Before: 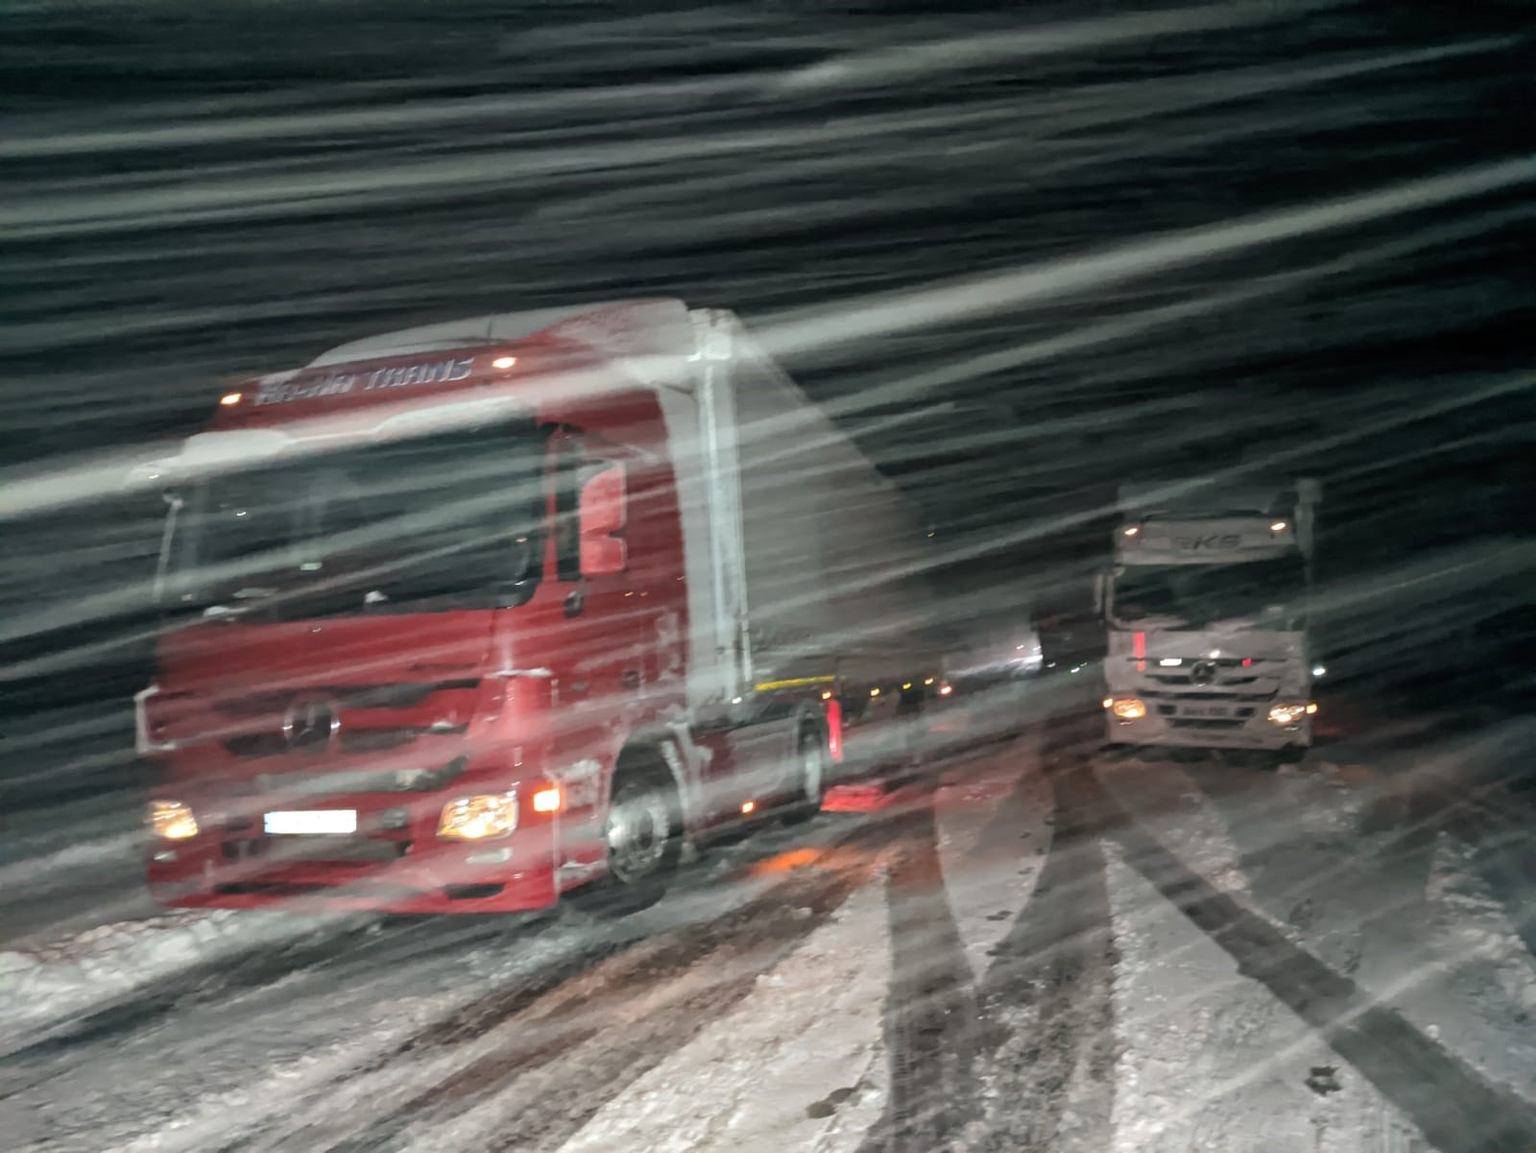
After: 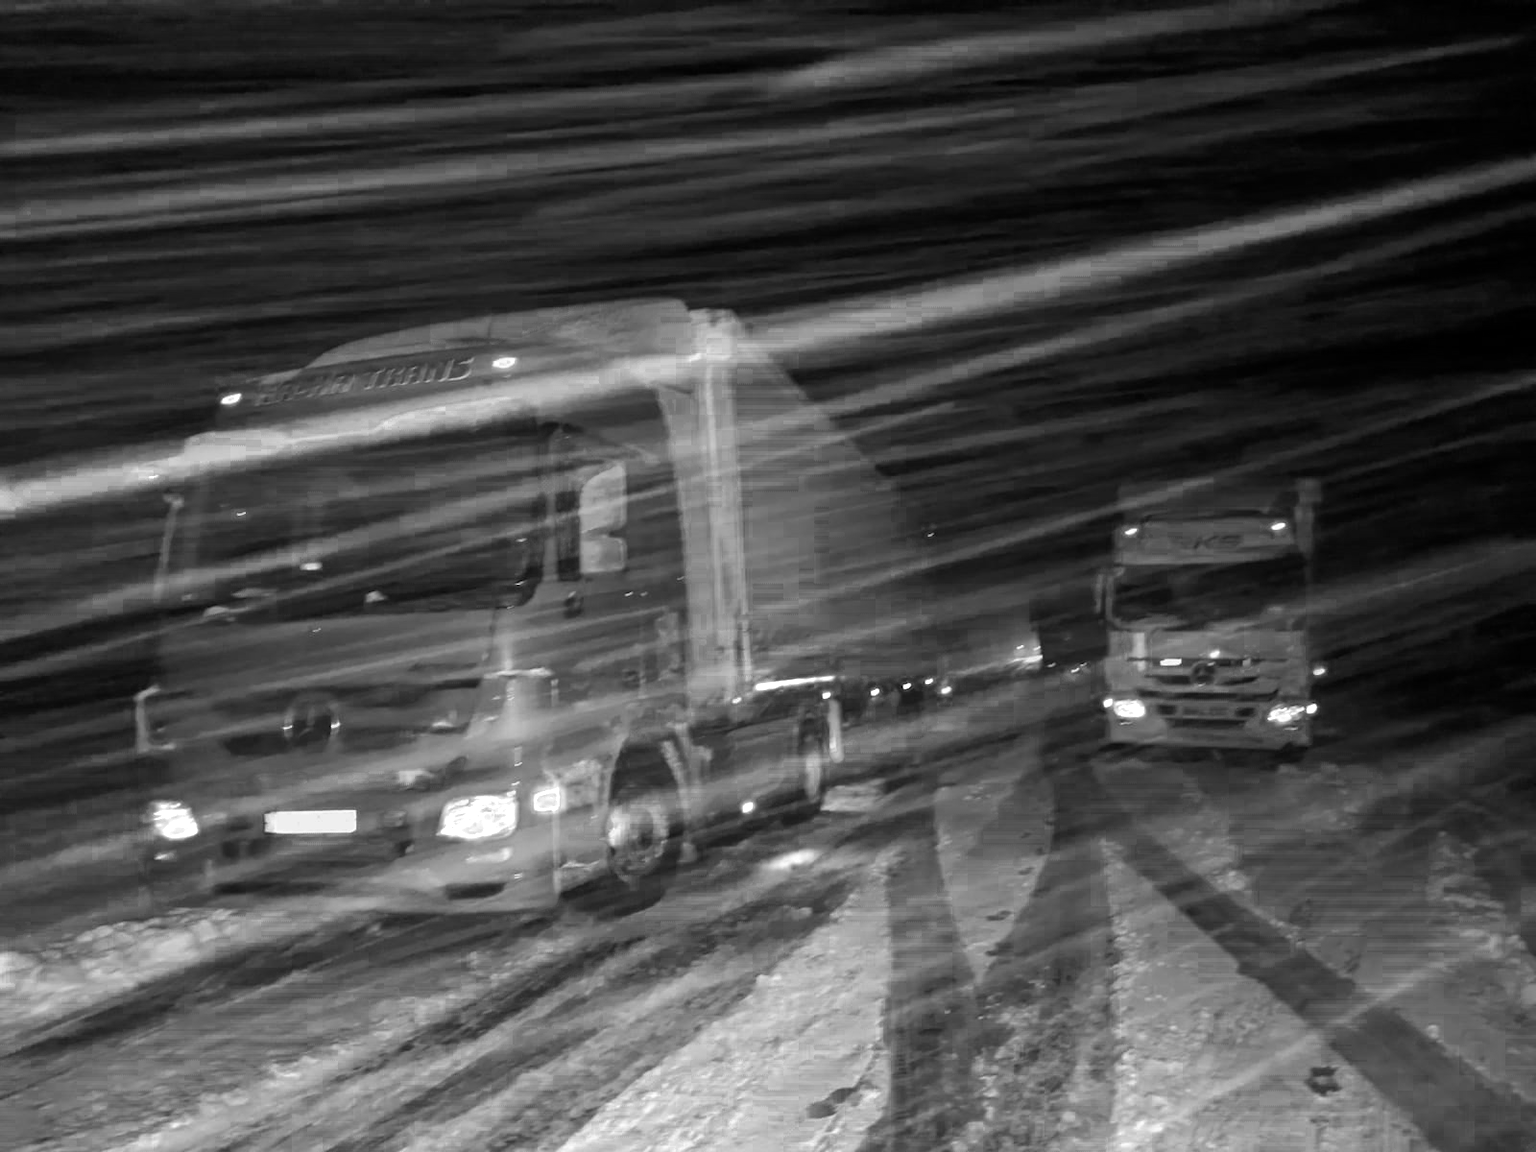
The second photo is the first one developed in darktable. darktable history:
color balance rgb: power › luminance -7.816%, power › chroma 2.285%, power › hue 222.84°, perceptual saturation grading › global saturation 39.502%, perceptual saturation grading › highlights -25.258%, perceptual saturation grading › mid-tones 34.605%, perceptual saturation grading › shadows 36.148%
color zones: curves: ch0 [(0, 0.554) (0.146, 0.662) (0.293, 0.86) (0.503, 0.774) (0.637, 0.106) (0.74, 0.072) (0.866, 0.488) (0.998, 0.569)]; ch1 [(0, 0) (0.143, 0) (0.286, 0) (0.429, 0) (0.571, 0) (0.714, 0) (0.857, 0)]
